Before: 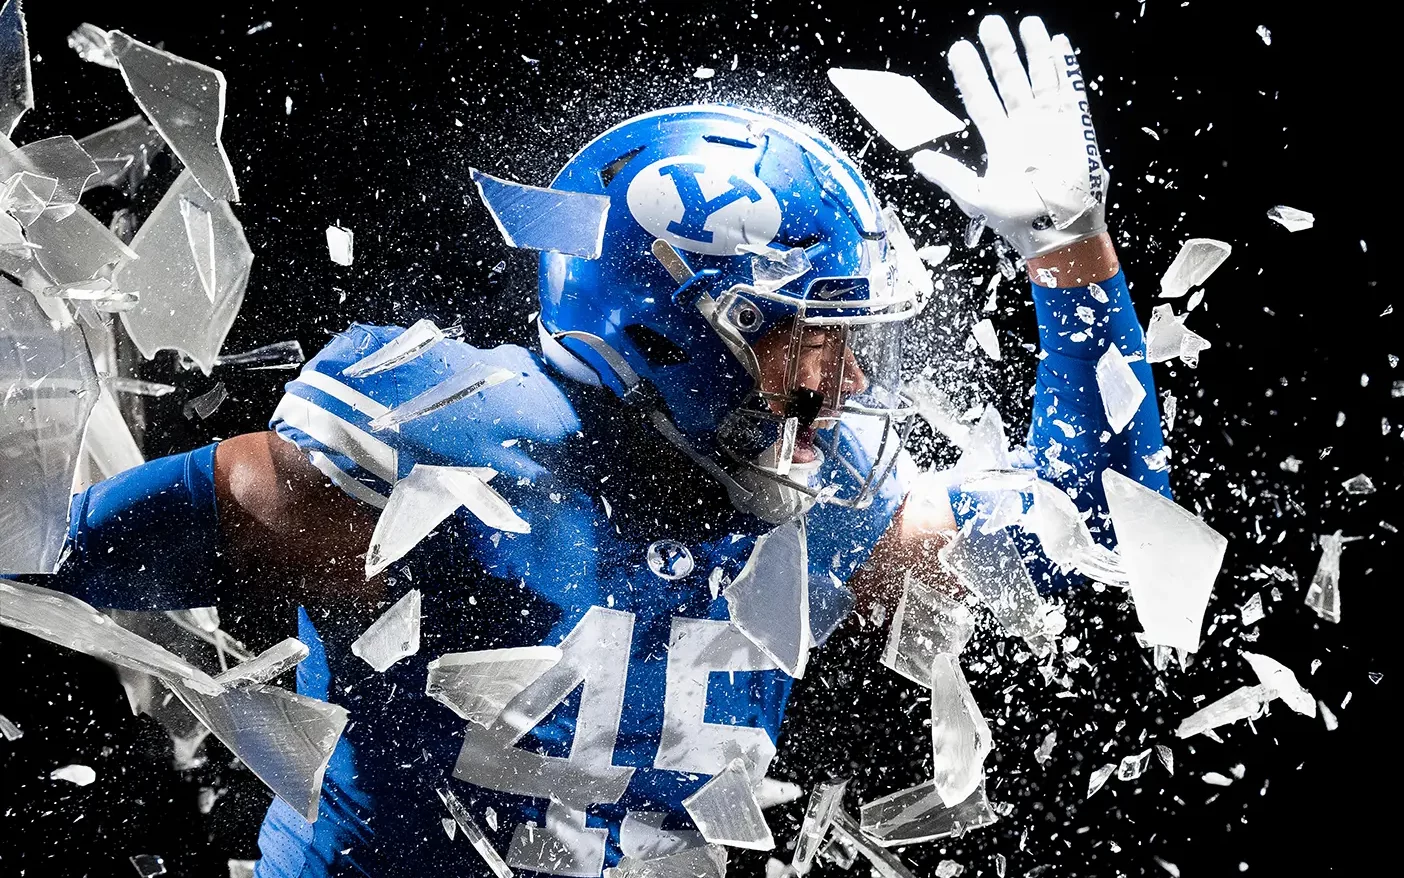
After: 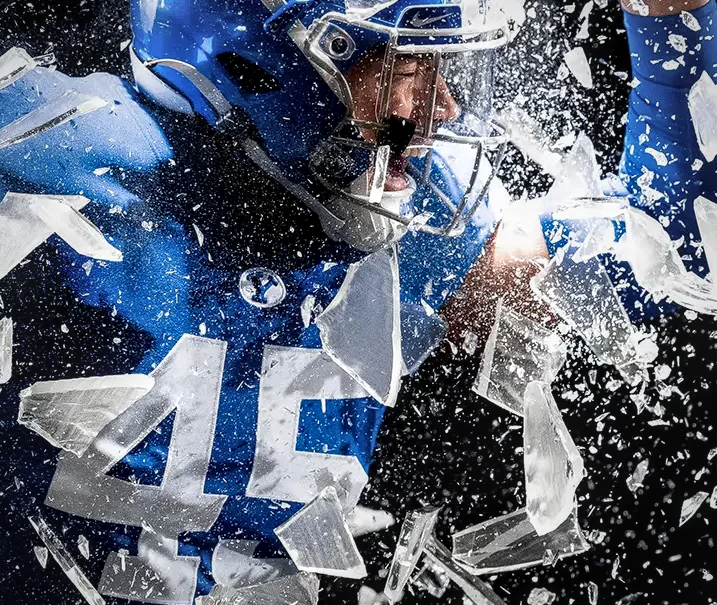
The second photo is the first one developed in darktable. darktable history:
vignetting: fall-off radius 69.43%, brightness -0.408, saturation -0.289, automatic ratio true
local contrast: detail 130%
crop and rotate: left 29.106%, top 31.007%, right 19.811%
